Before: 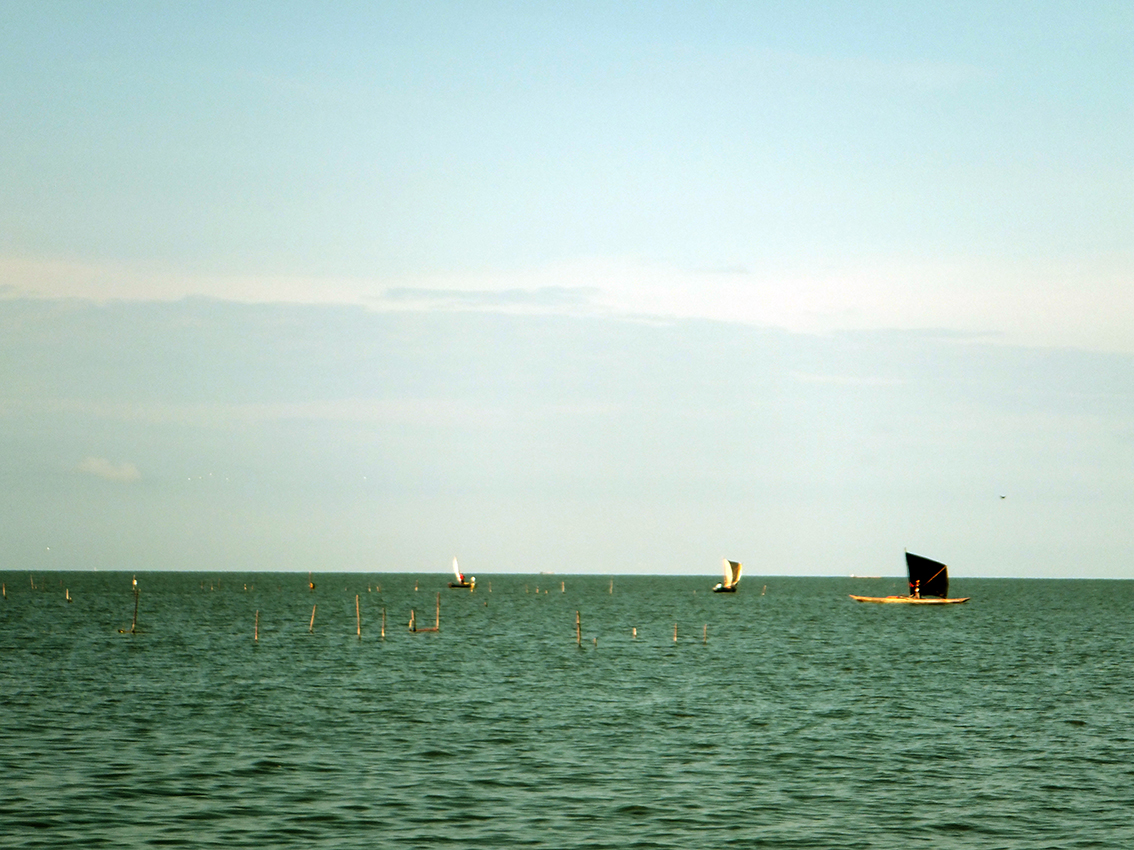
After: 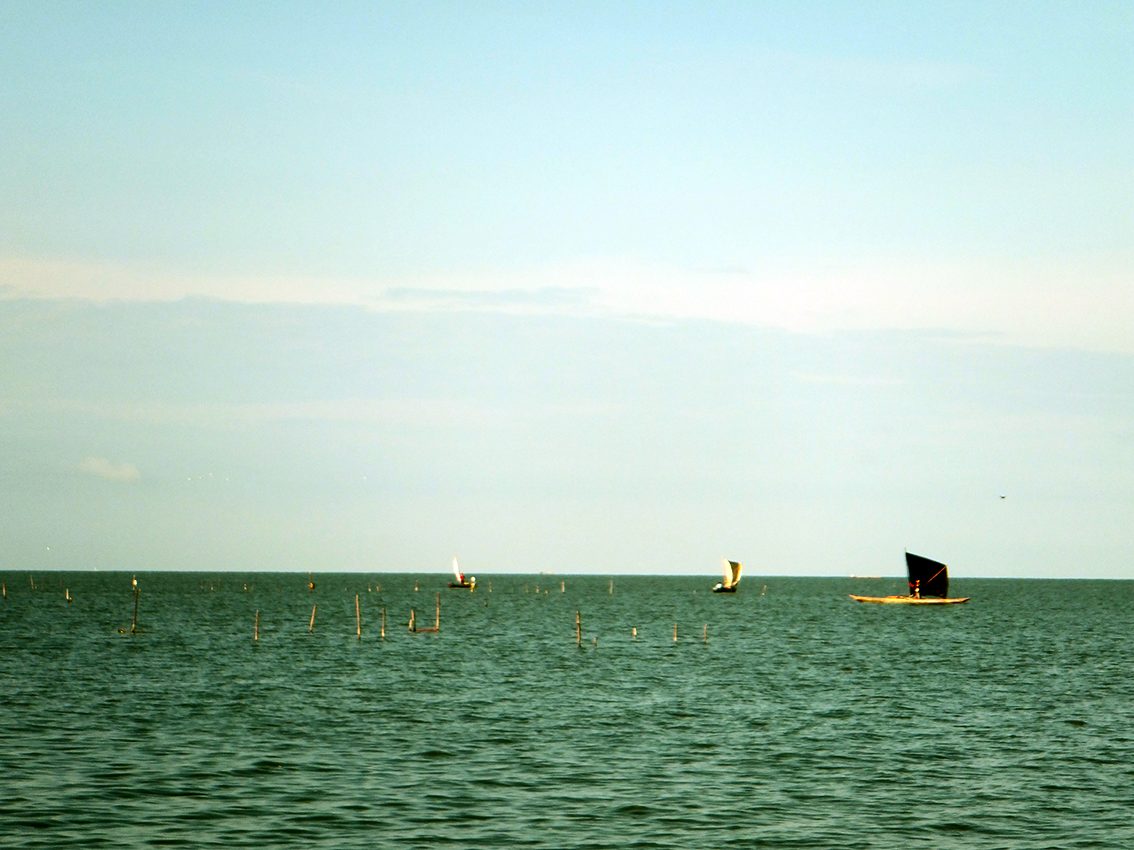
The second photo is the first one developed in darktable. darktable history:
contrast brightness saturation: contrast 0.151, brightness -0.006, saturation 0.104
